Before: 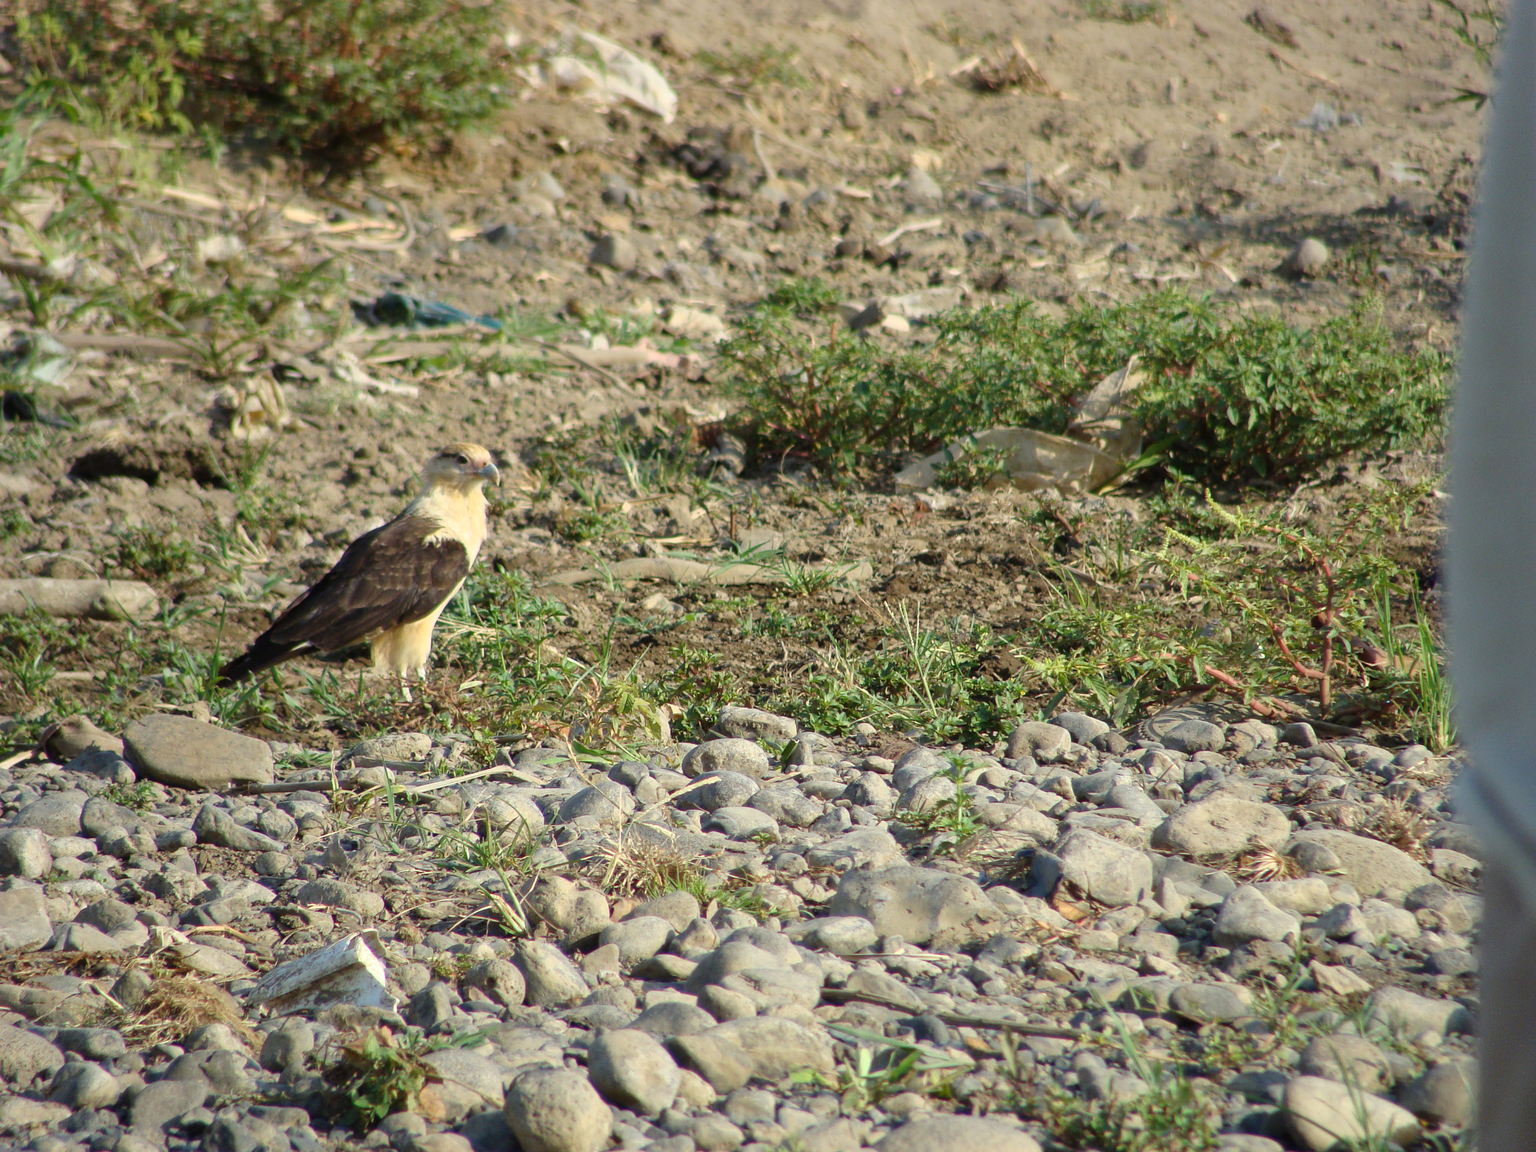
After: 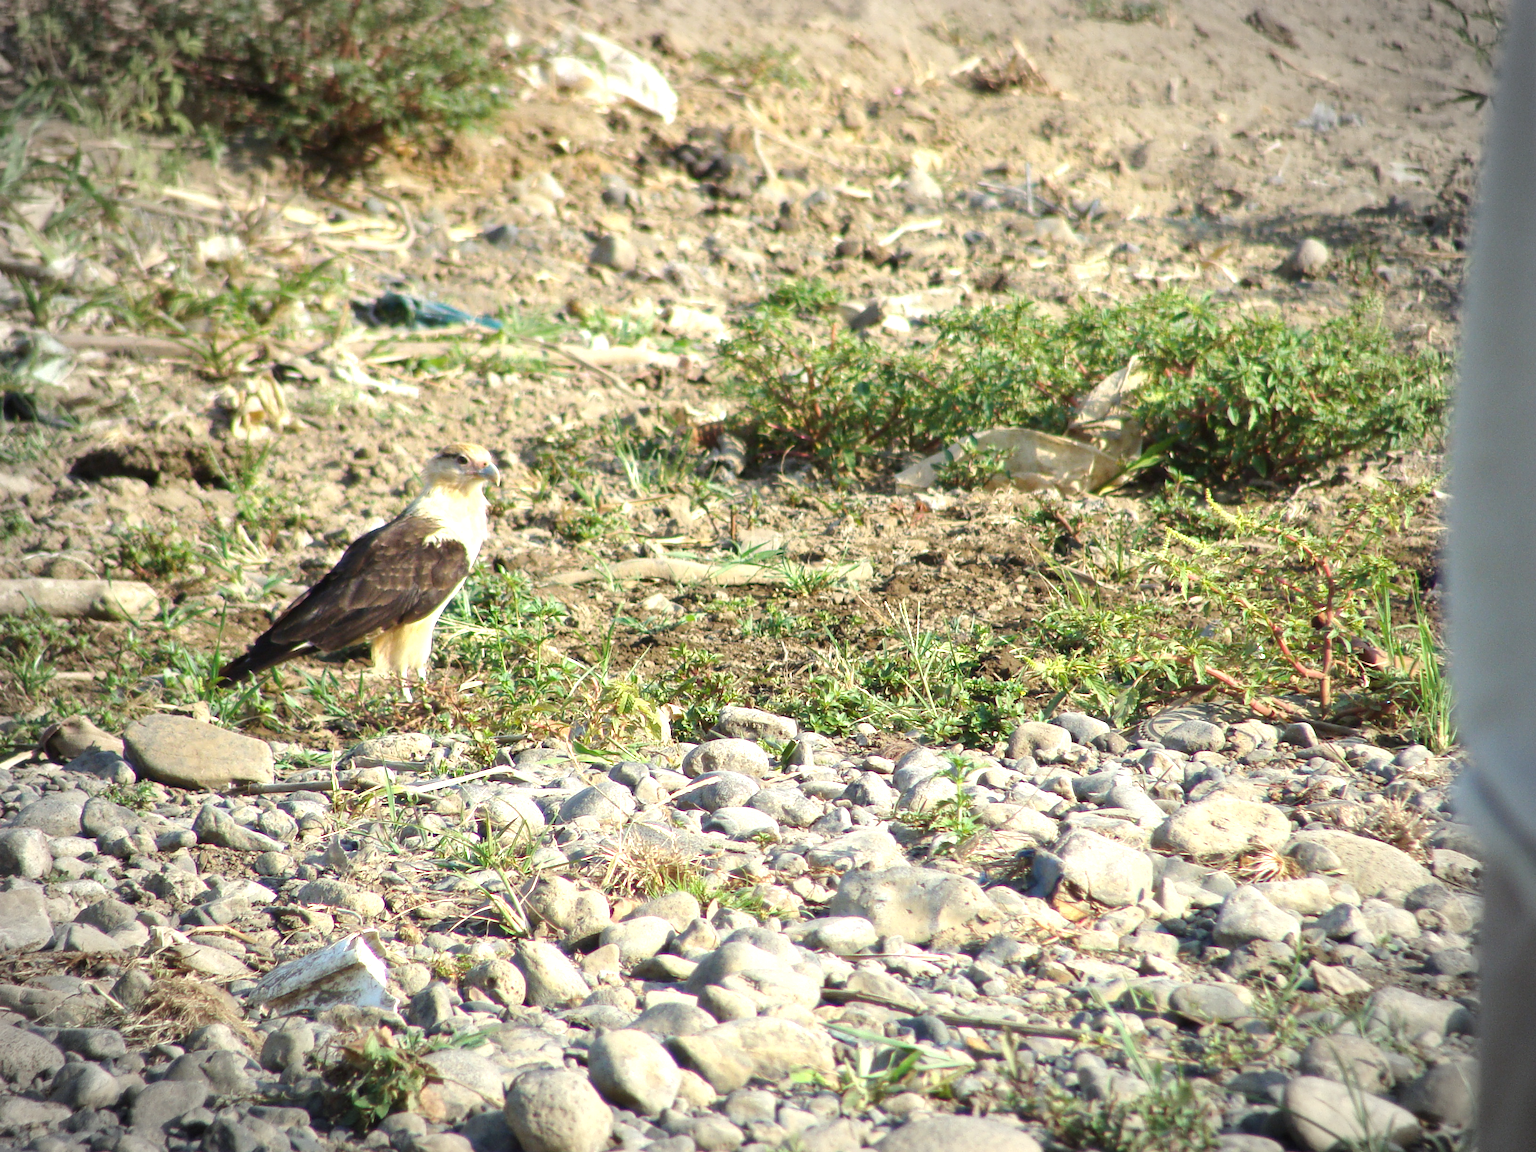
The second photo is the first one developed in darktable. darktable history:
exposure: exposure 0.921 EV, compensate highlight preservation false
vignetting: automatic ratio true
